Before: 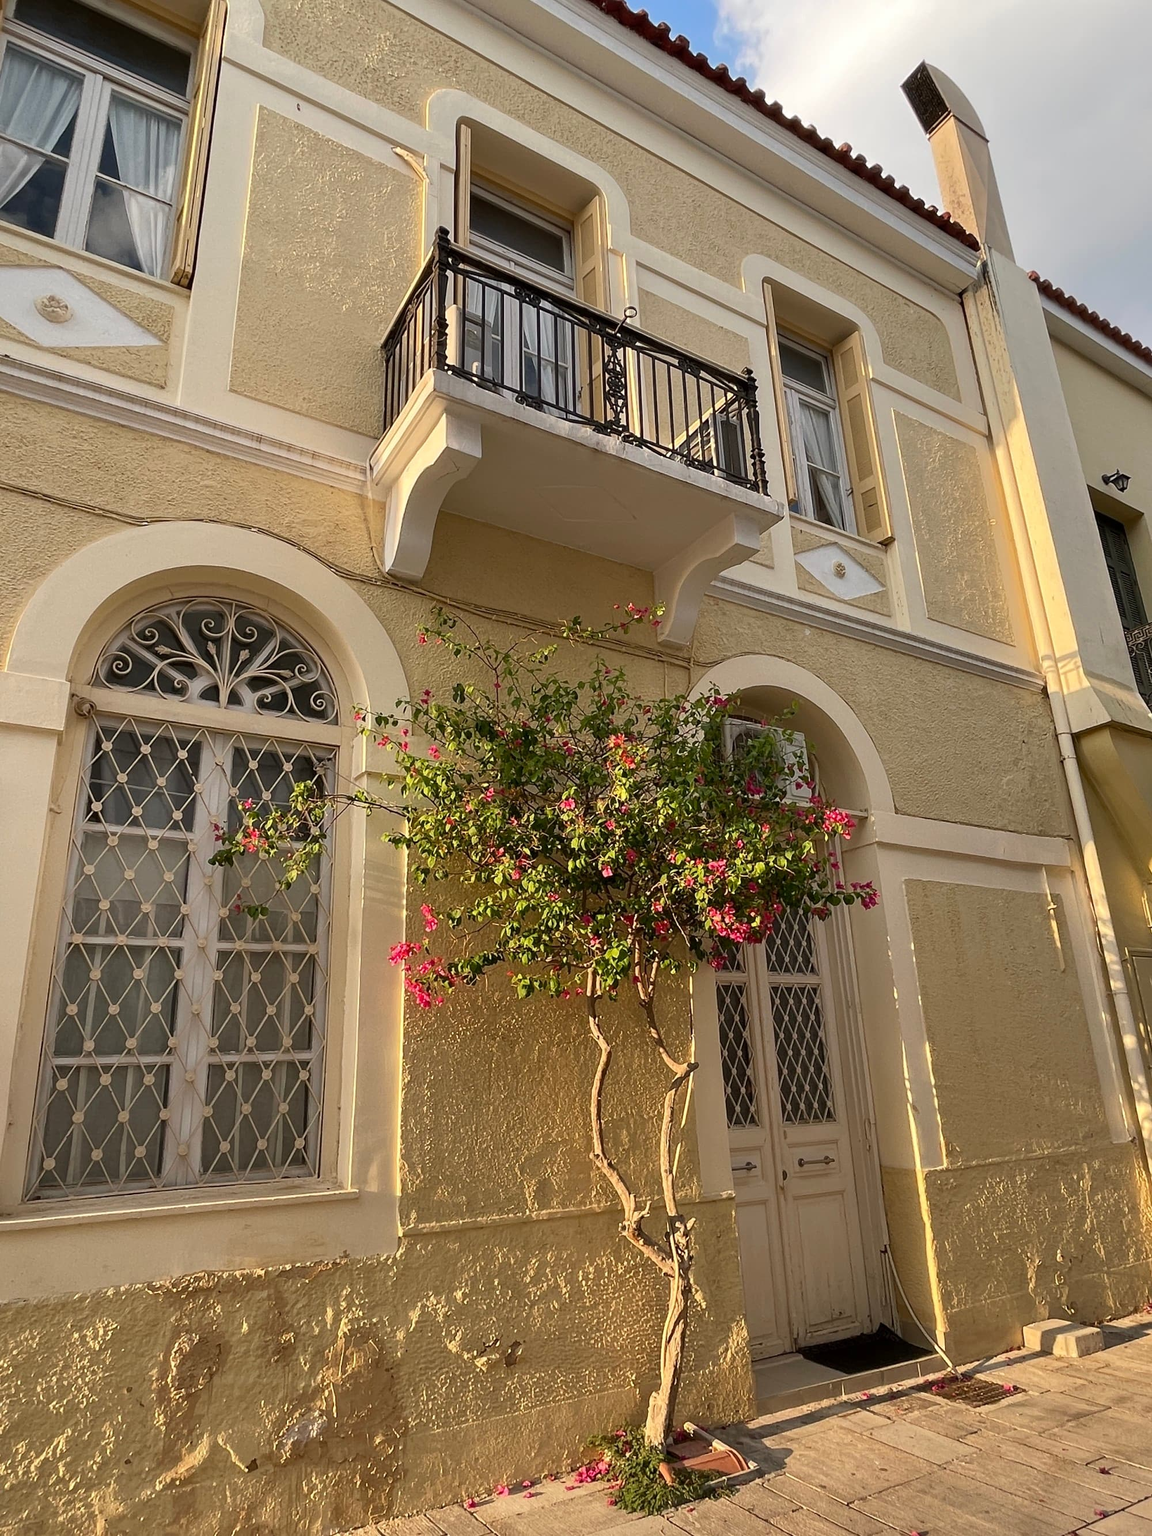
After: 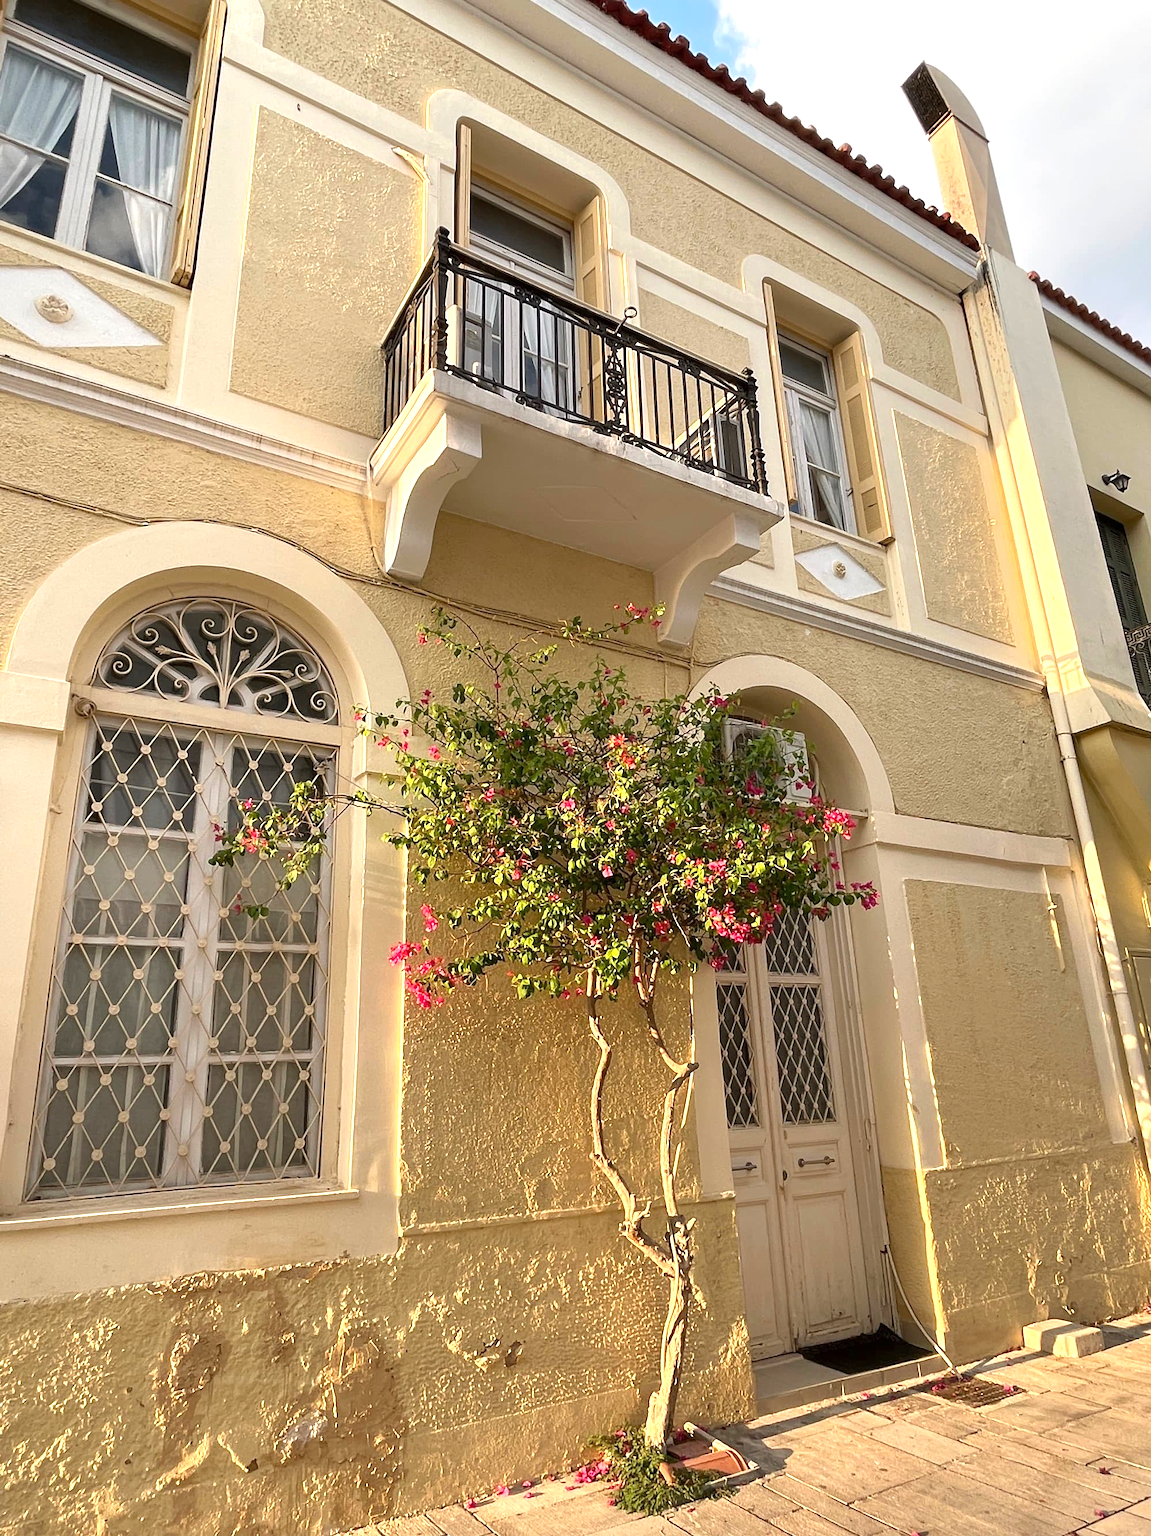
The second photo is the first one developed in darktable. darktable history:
exposure: exposure 0.764 EV, compensate highlight preservation false
